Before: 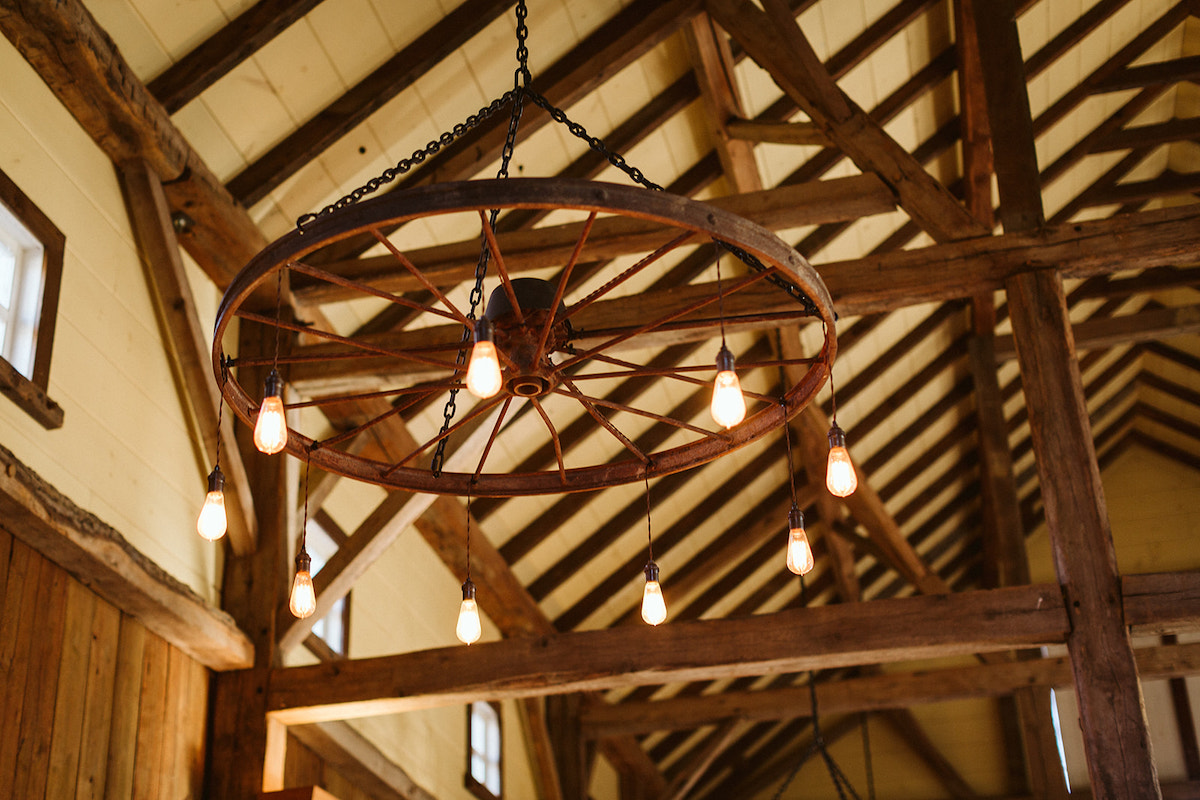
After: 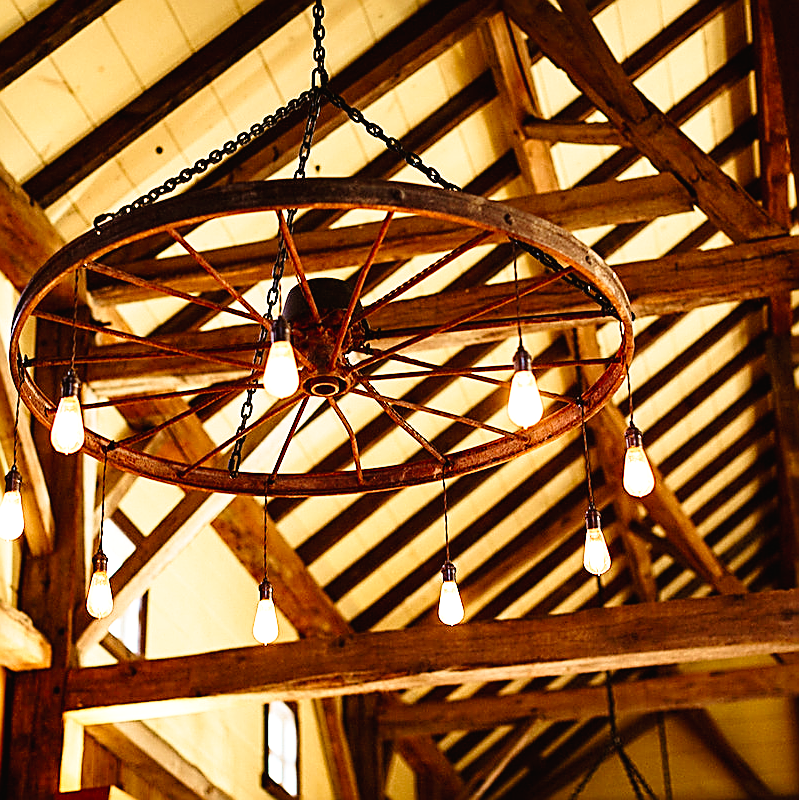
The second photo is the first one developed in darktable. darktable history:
levels: gray 59.34%, levels [0, 0.51, 1]
exposure: black level correction 0, exposure 0.499 EV, compensate exposure bias true, compensate highlight preservation false
crop: left 16.944%, right 16.421%
sharpen: amount 0.997
tone curve: curves: ch0 [(0, 0.016) (0.11, 0.039) (0.259, 0.235) (0.383, 0.437) (0.499, 0.597) (0.733, 0.867) (0.843, 0.948) (1, 1)], preserve colors none
velvia: on, module defaults
